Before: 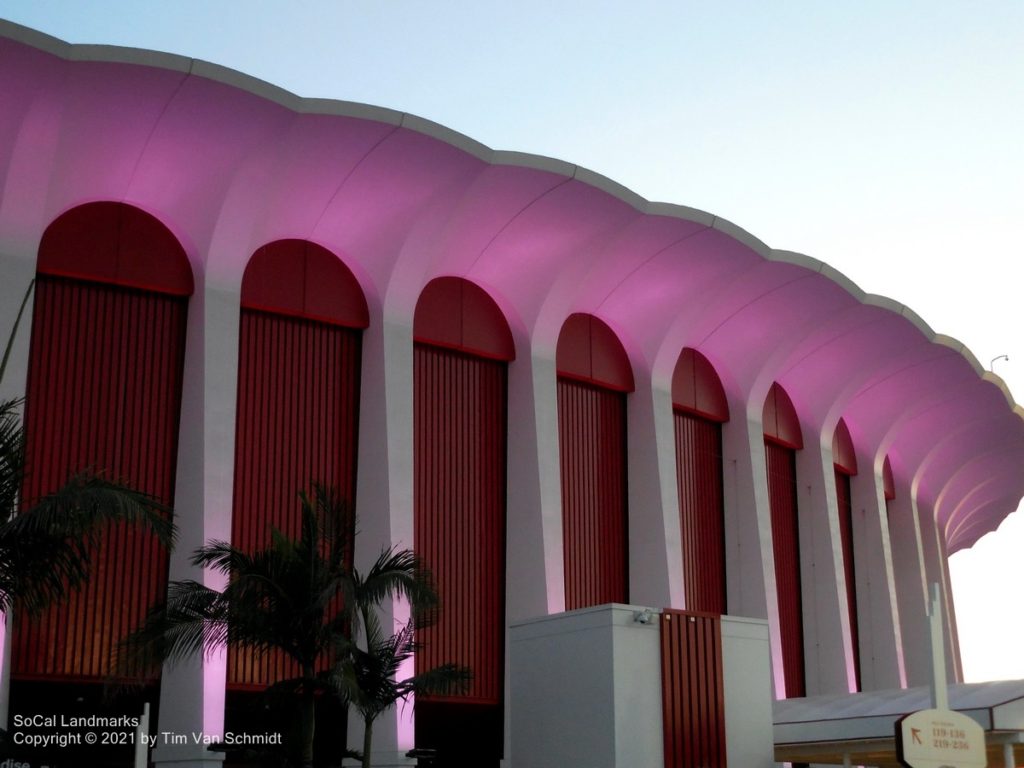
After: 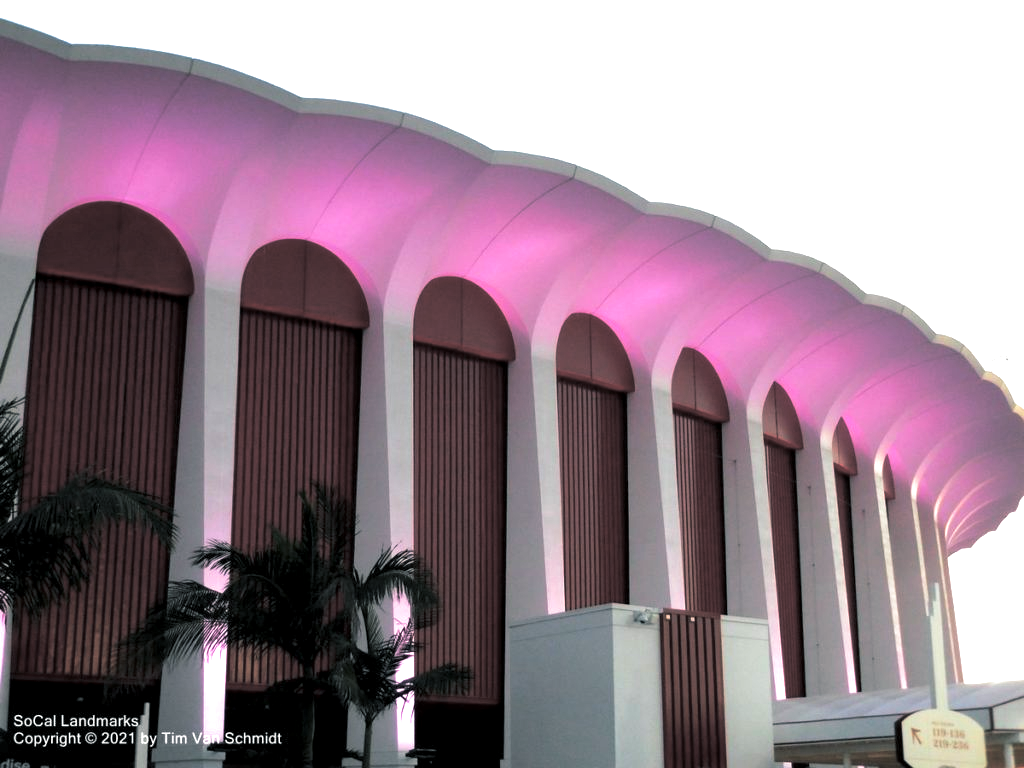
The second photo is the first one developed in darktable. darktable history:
exposure: black level correction 0.001, exposure 1.129 EV, compensate exposure bias true, compensate highlight preservation false
split-toning: shadows › hue 201.6°, shadows › saturation 0.16, highlights › hue 50.4°, highlights › saturation 0.2, balance -49.9
